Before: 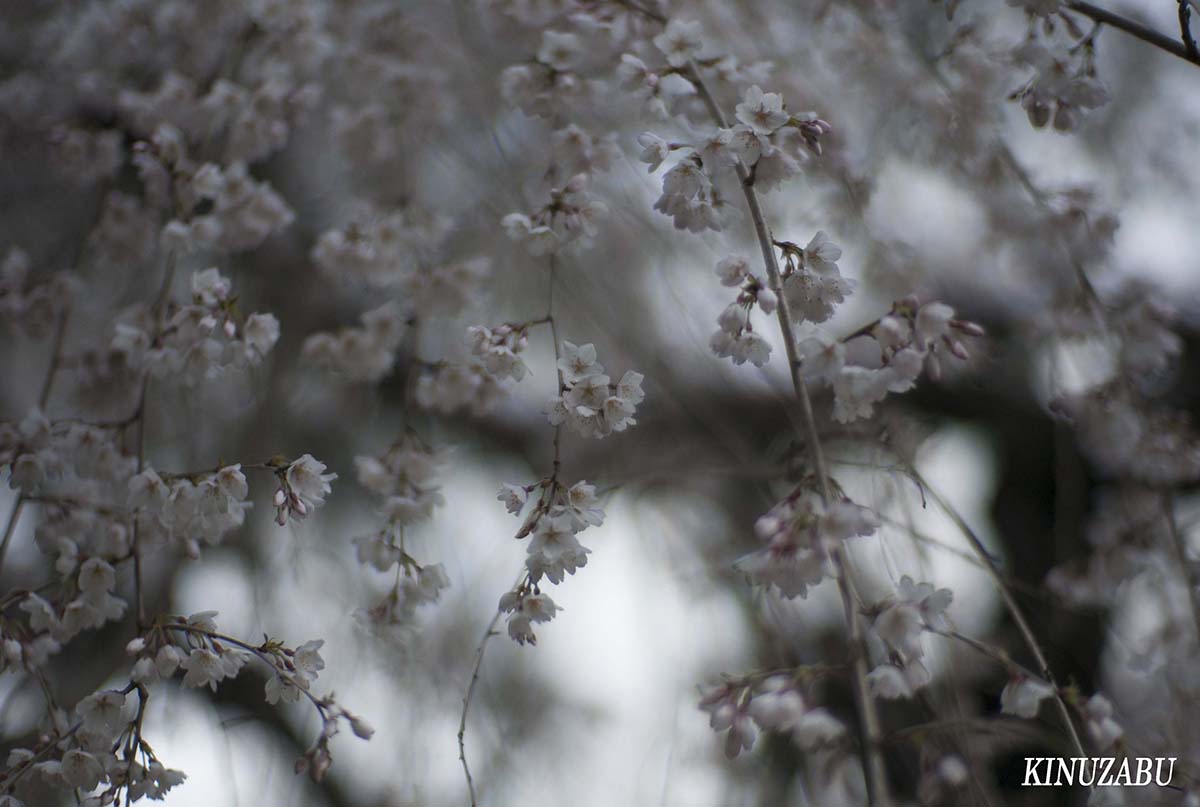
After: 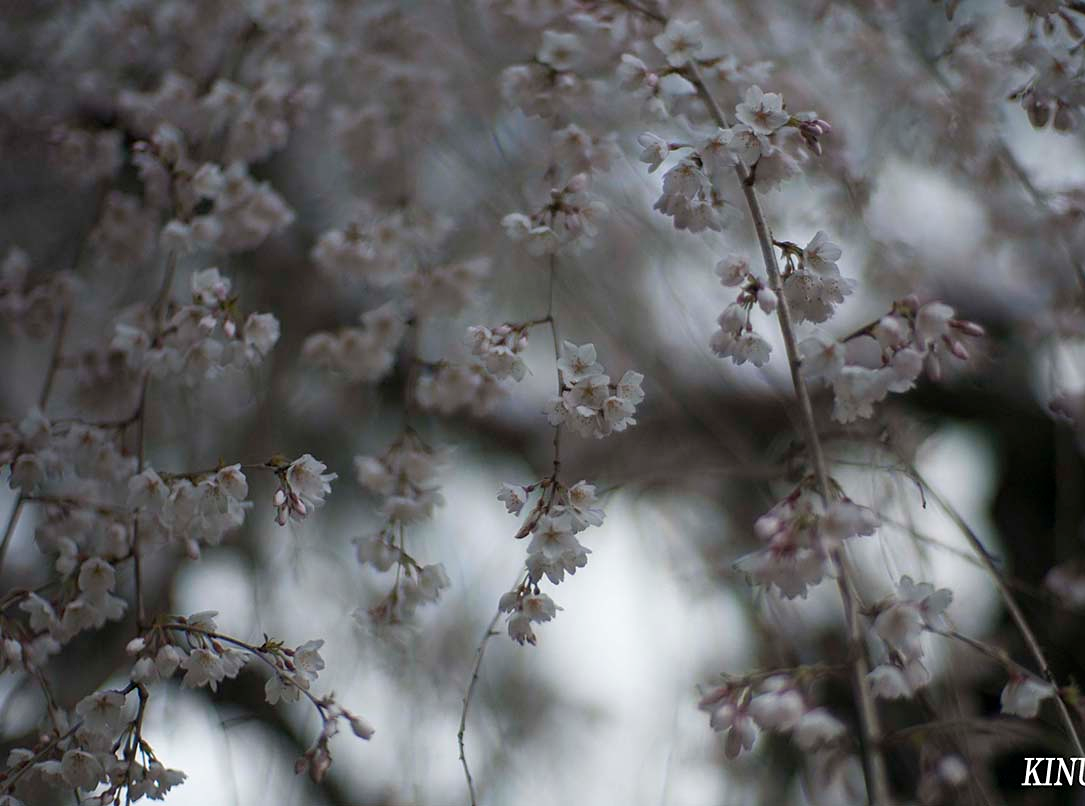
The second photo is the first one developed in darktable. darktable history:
sharpen: amount 0.204
crop: right 9.507%, bottom 0.043%
